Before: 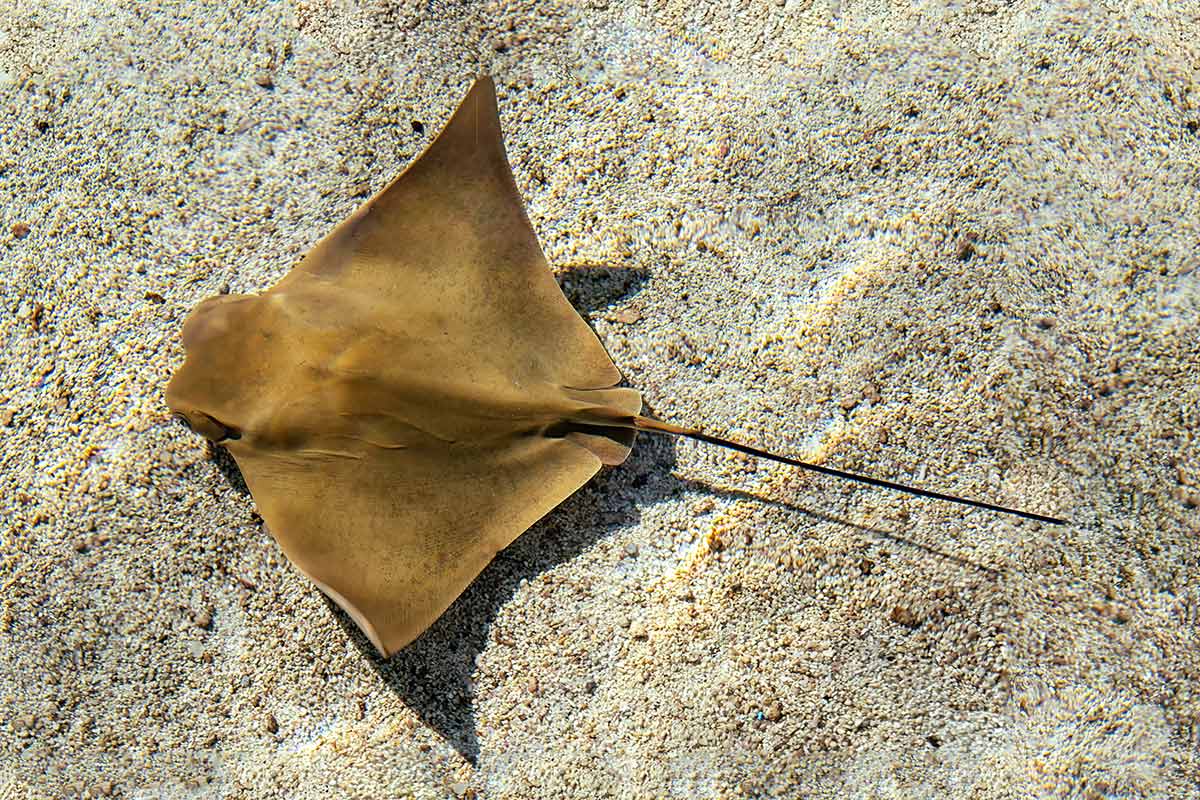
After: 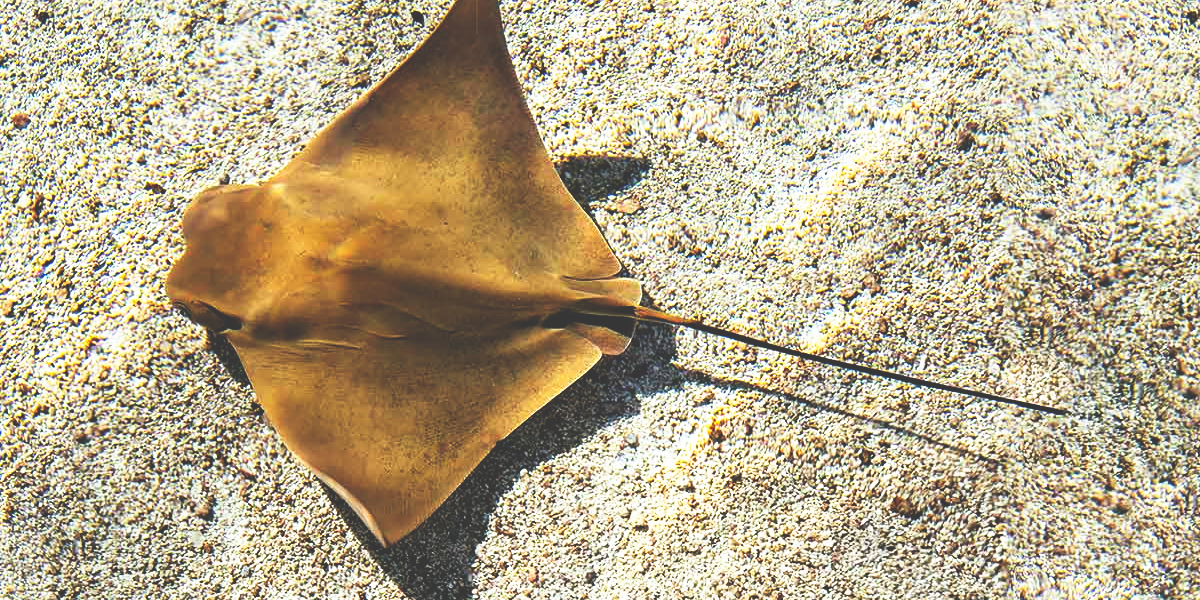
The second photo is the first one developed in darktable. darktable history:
crop: top 13.819%, bottom 11.169%
base curve: curves: ch0 [(0, 0.036) (0.007, 0.037) (0.604, 0.887) (1, 1)], preserve colors none
